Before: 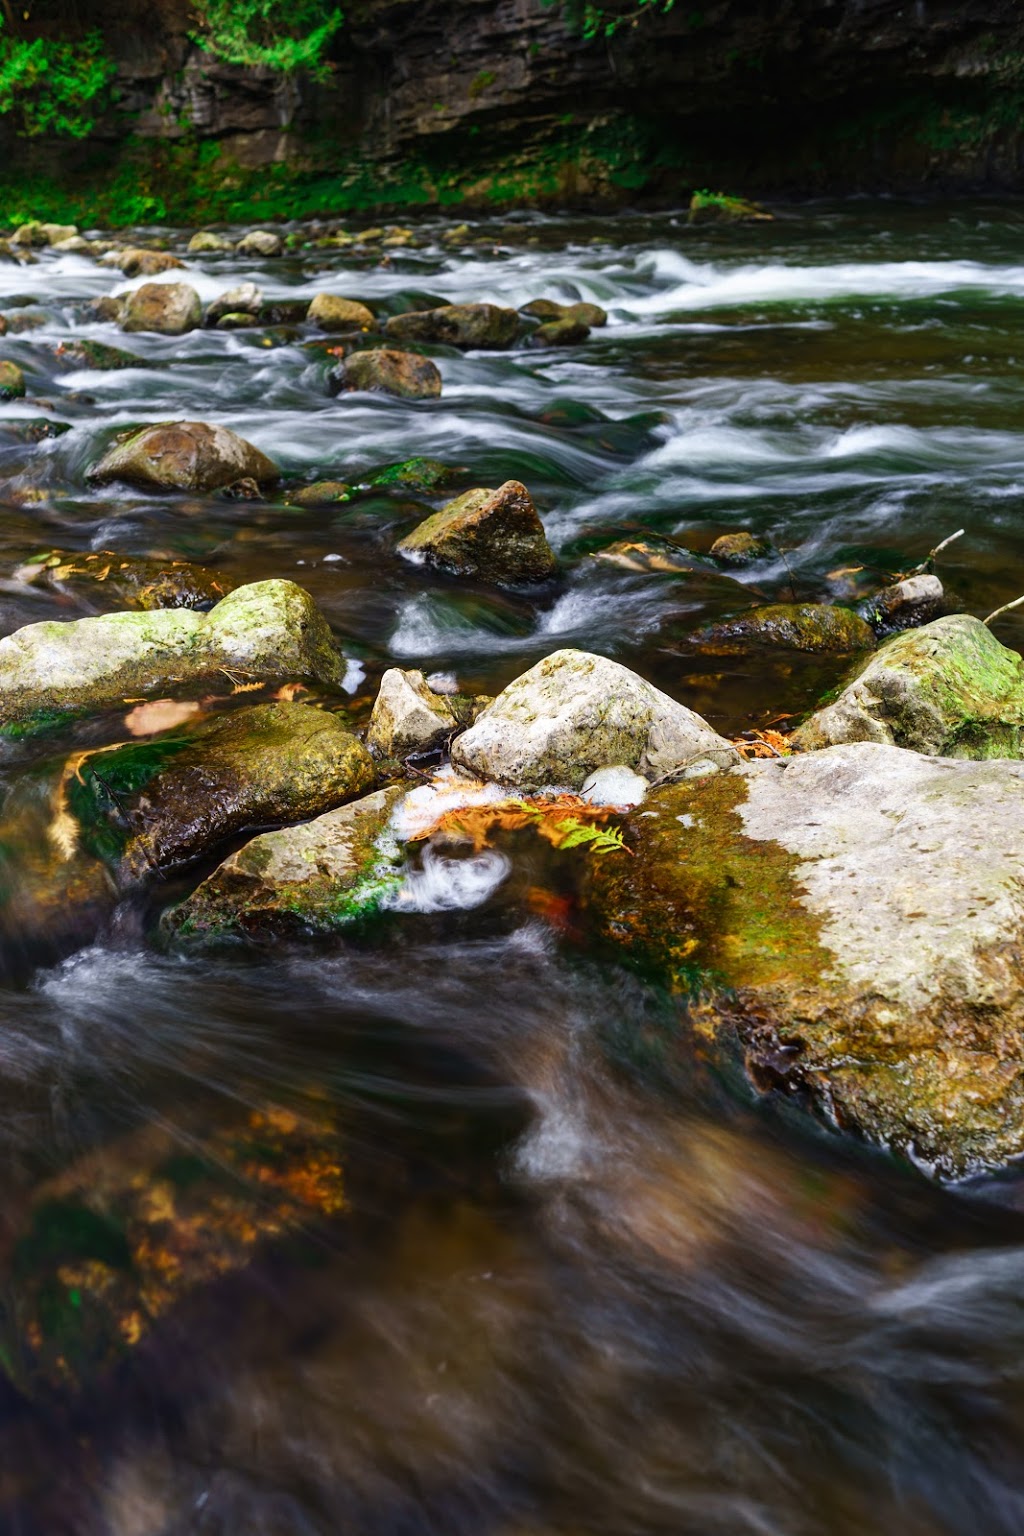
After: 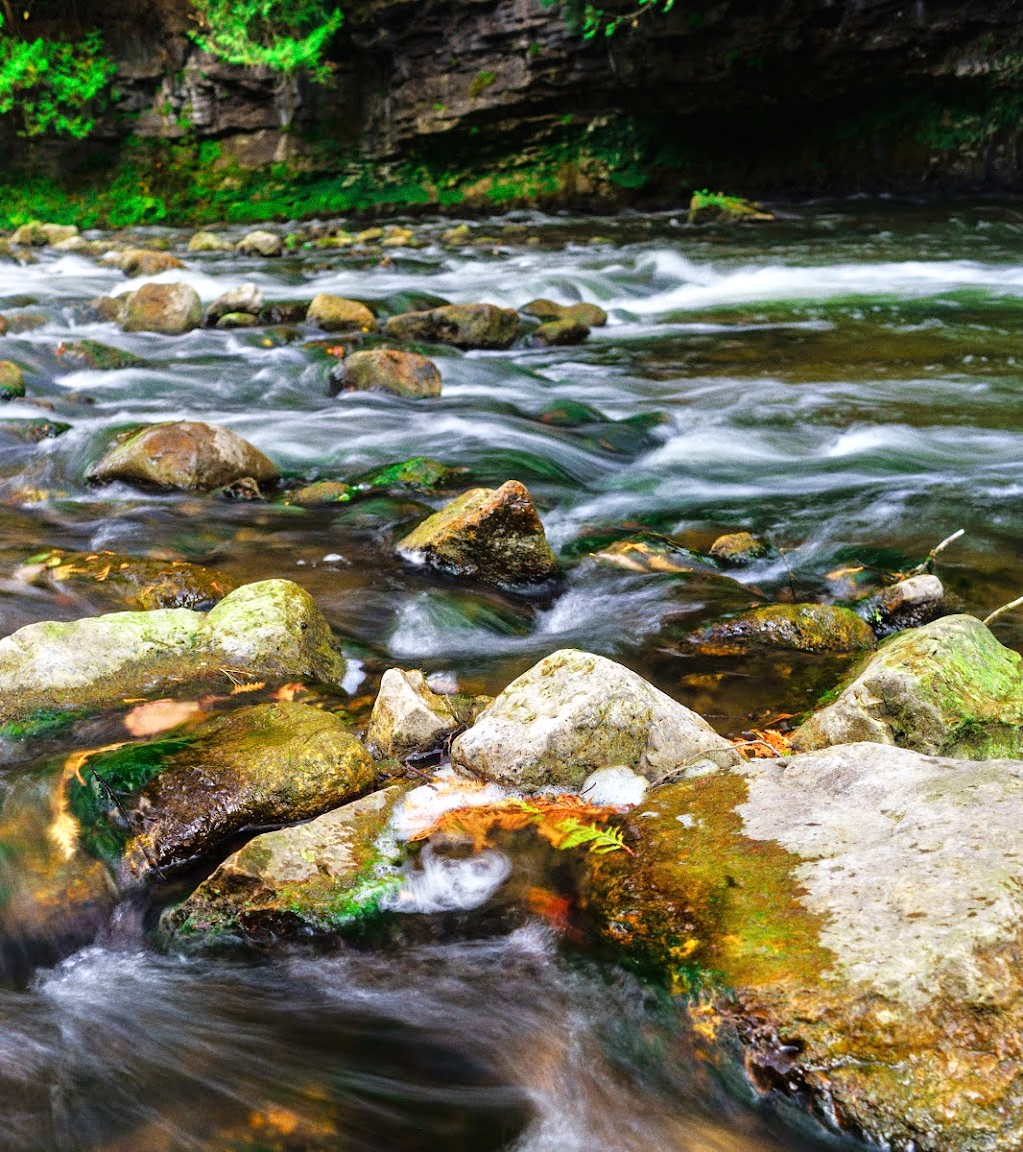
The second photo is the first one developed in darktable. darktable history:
grain: on, module defaults
tone equalizer: -7 EV 0.15 EV, -6 EV 0.6 EV, -5 EV 1.15 EV, -4 EV 1.33 EV, -3 EV 1.15 EV, -2 EV 0.6 EV, -1 EV 0.15 EV, mask exposure compensation -0.5 EV
crop: bottom 24.967%
